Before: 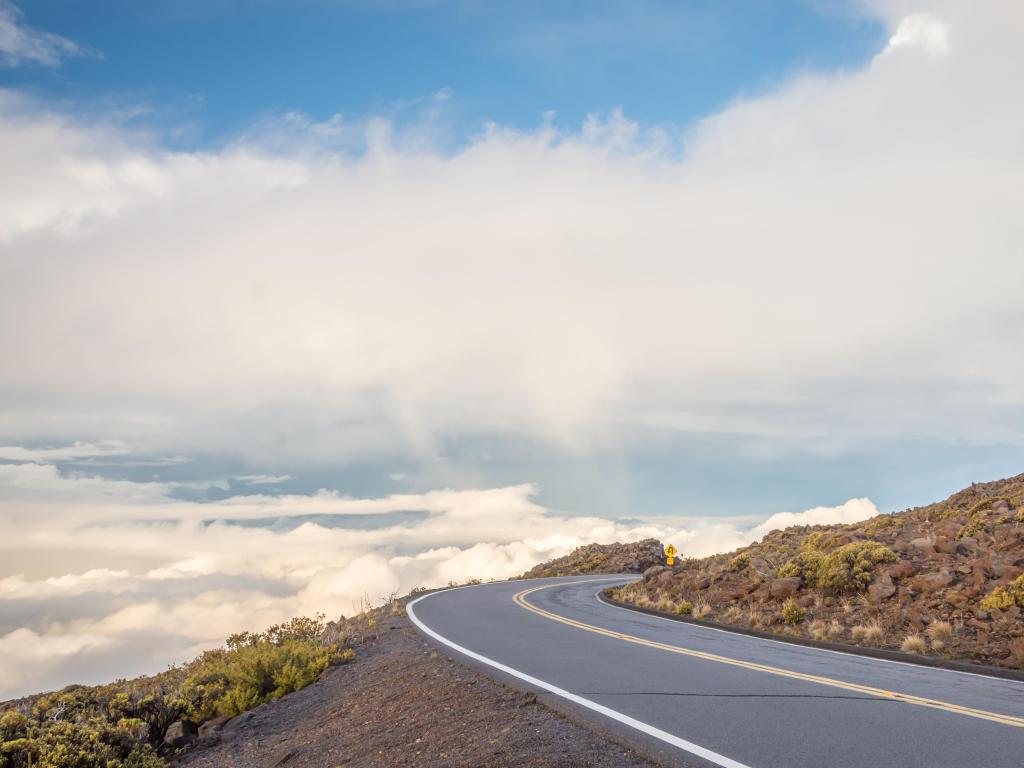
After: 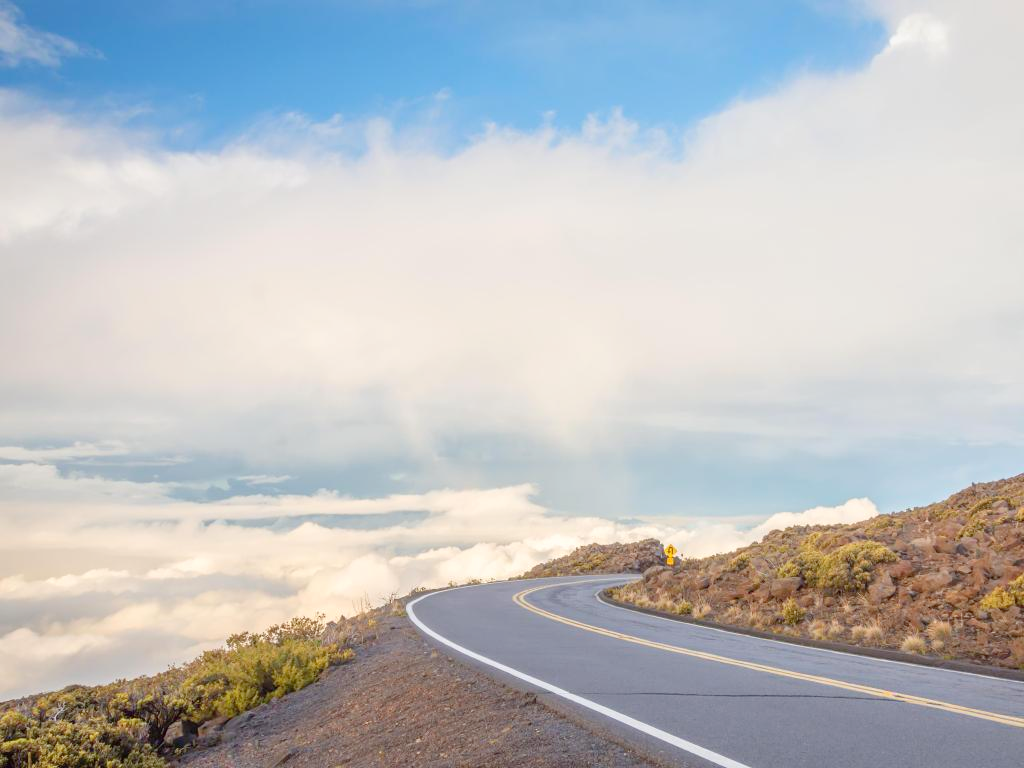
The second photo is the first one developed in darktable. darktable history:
levels: levels [0, 0.445, 1]
